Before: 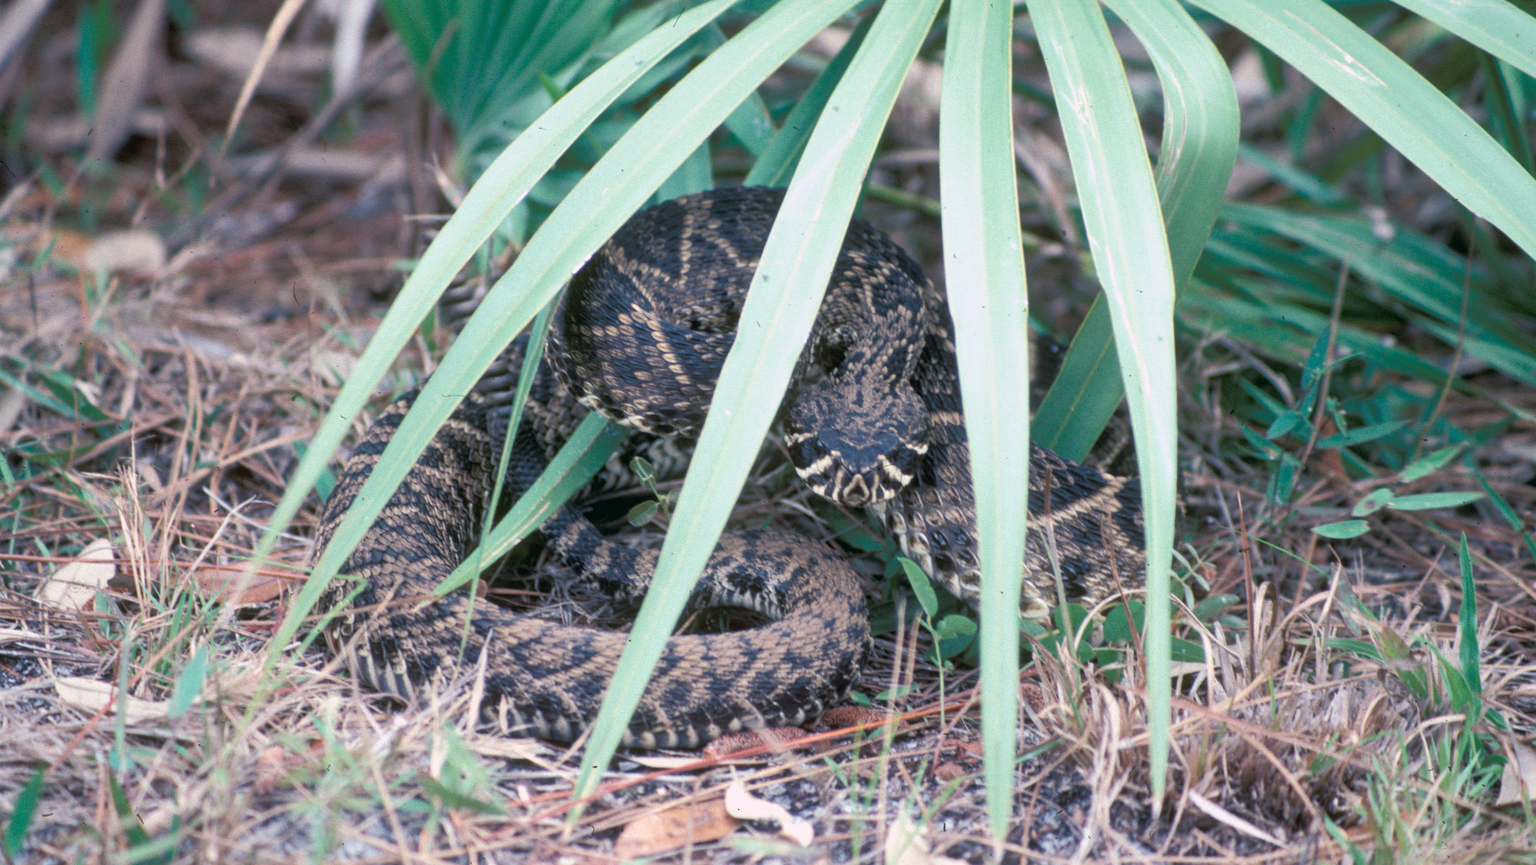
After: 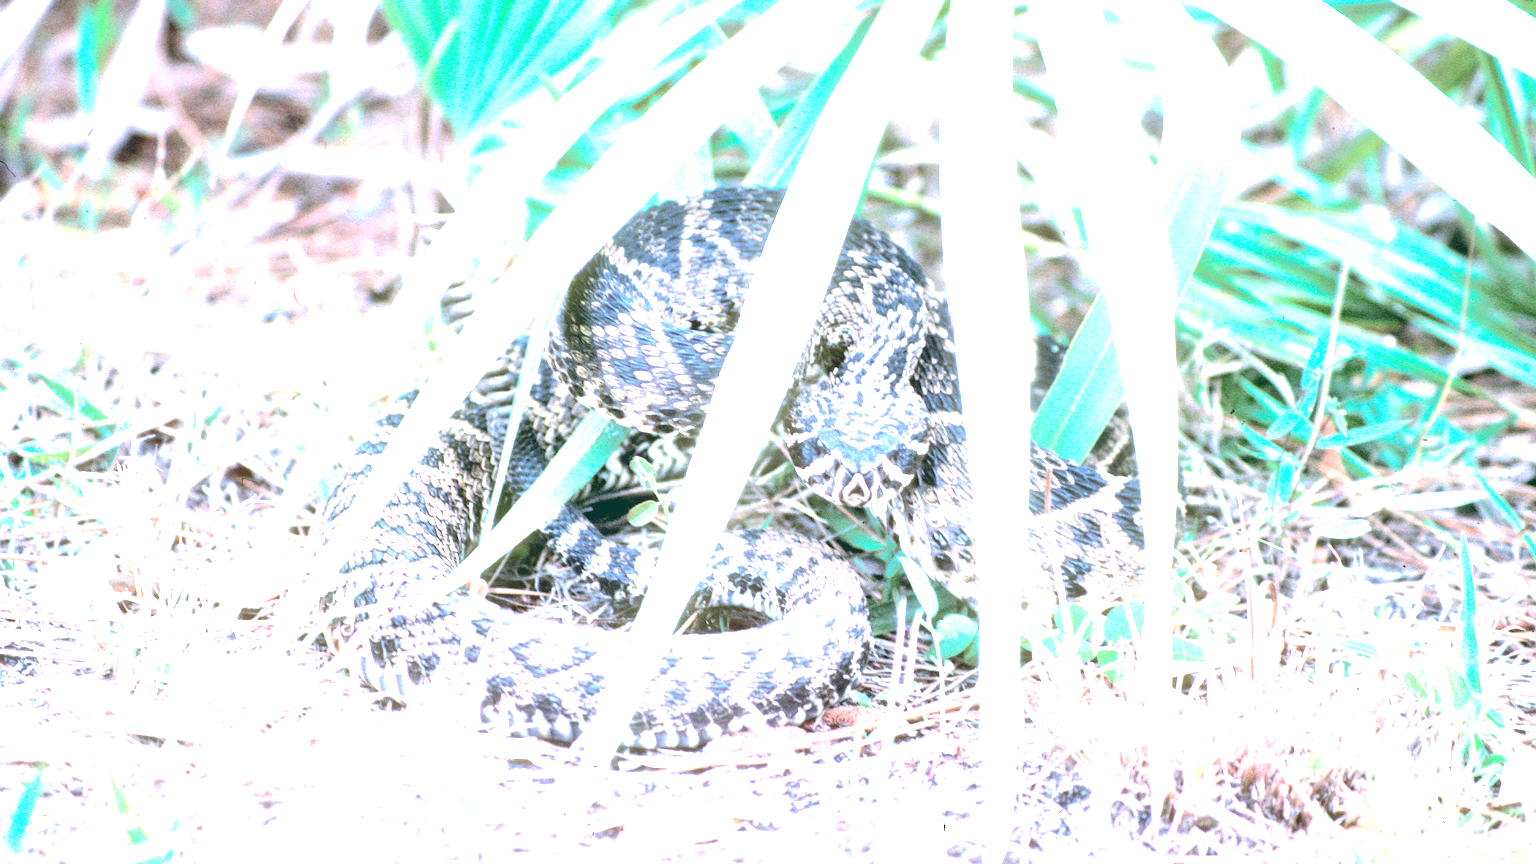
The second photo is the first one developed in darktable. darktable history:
exposure: exposure 3.078 EV, compensate highlight preservation false
